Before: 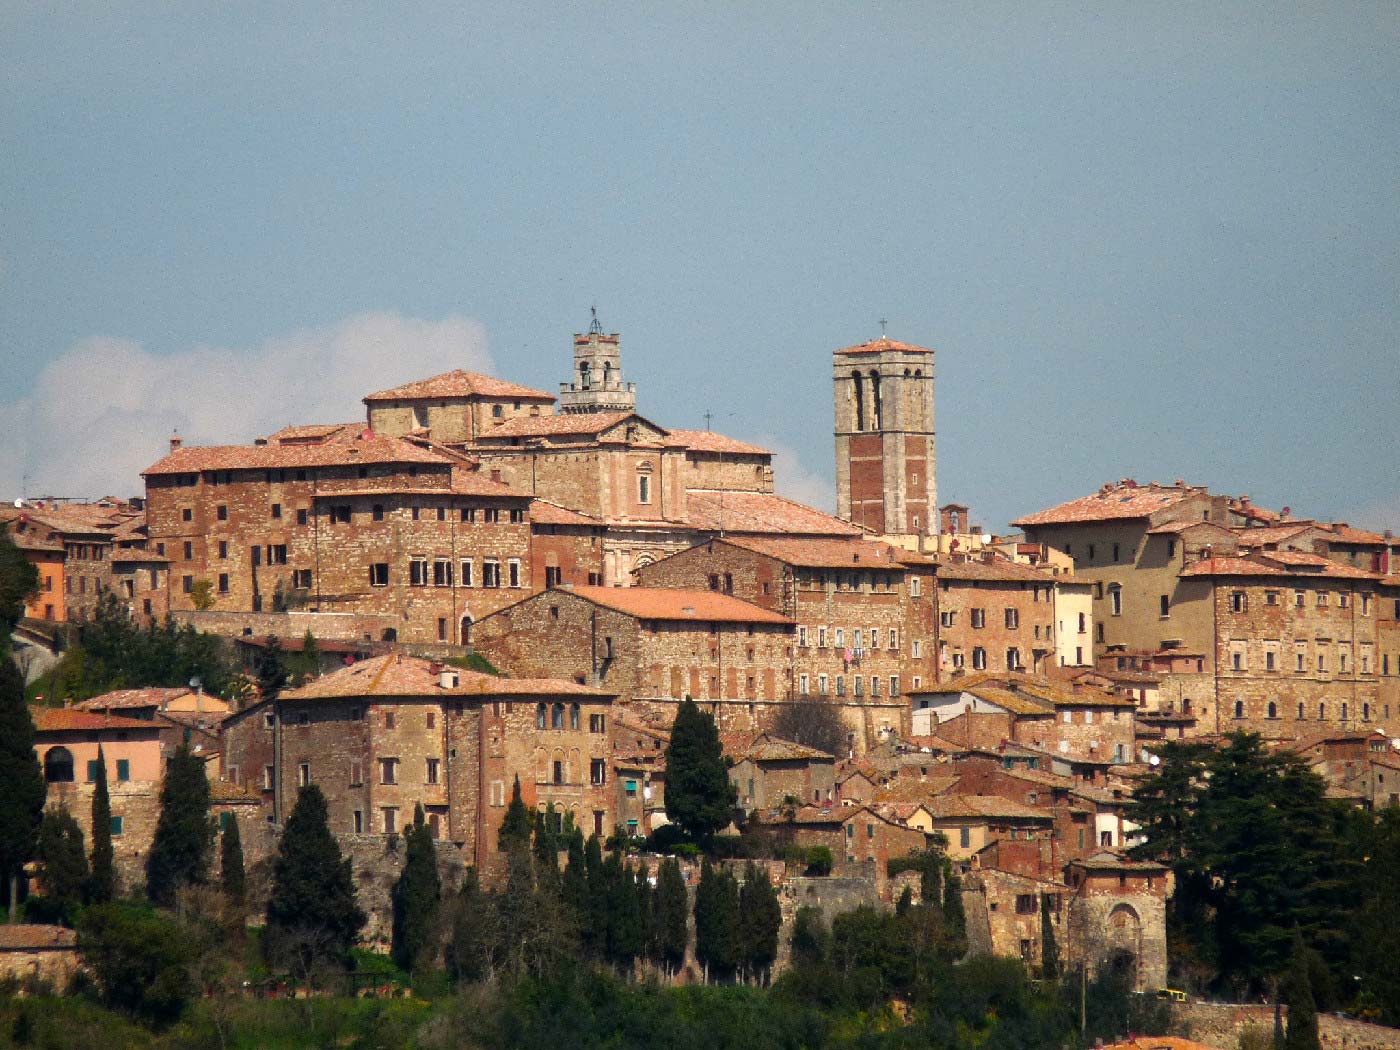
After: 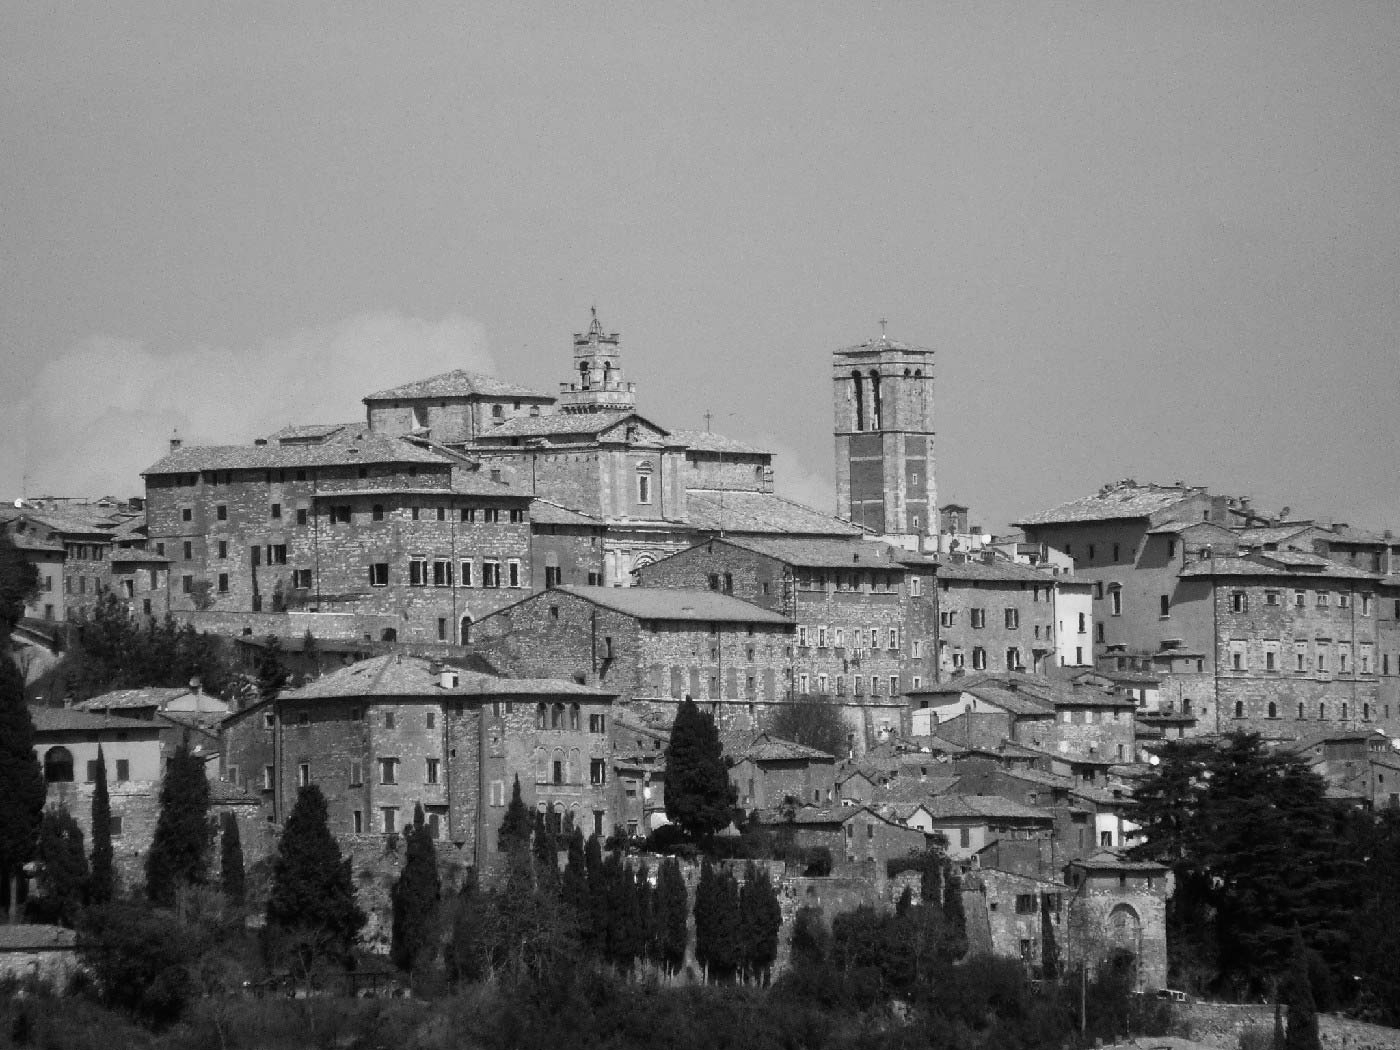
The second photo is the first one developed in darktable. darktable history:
color zones: curves: ch2 [(0, 0.5) (0.143, 0.5) (0.286, 0.489) (0.415, 0.421) (0.571, 0.5) (0.714, 0.5) (0.857, 0.5) (1, 0.5)]
color calibration: output gray [0.28, 0.41, 0.31, 0], gray › normalize channels true, illuminant same as pipeline (D50), adaptation XYZ, x 0.346, y 0.359, gamut compression 0
